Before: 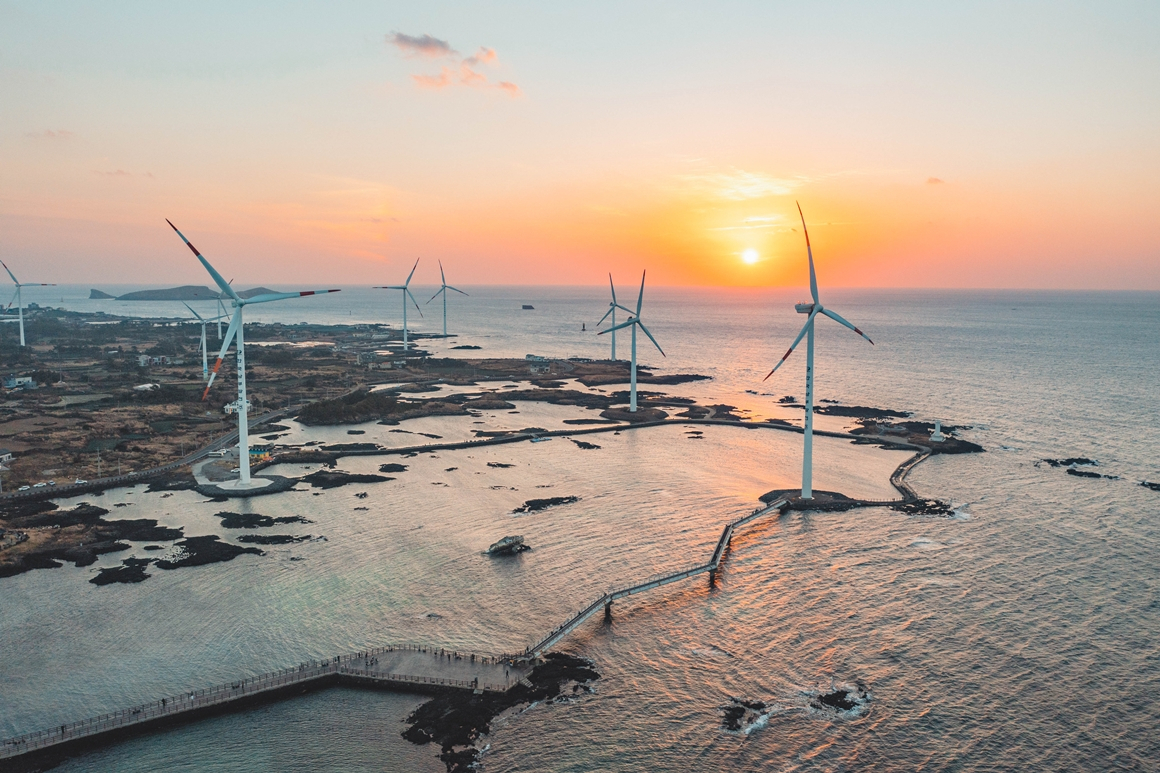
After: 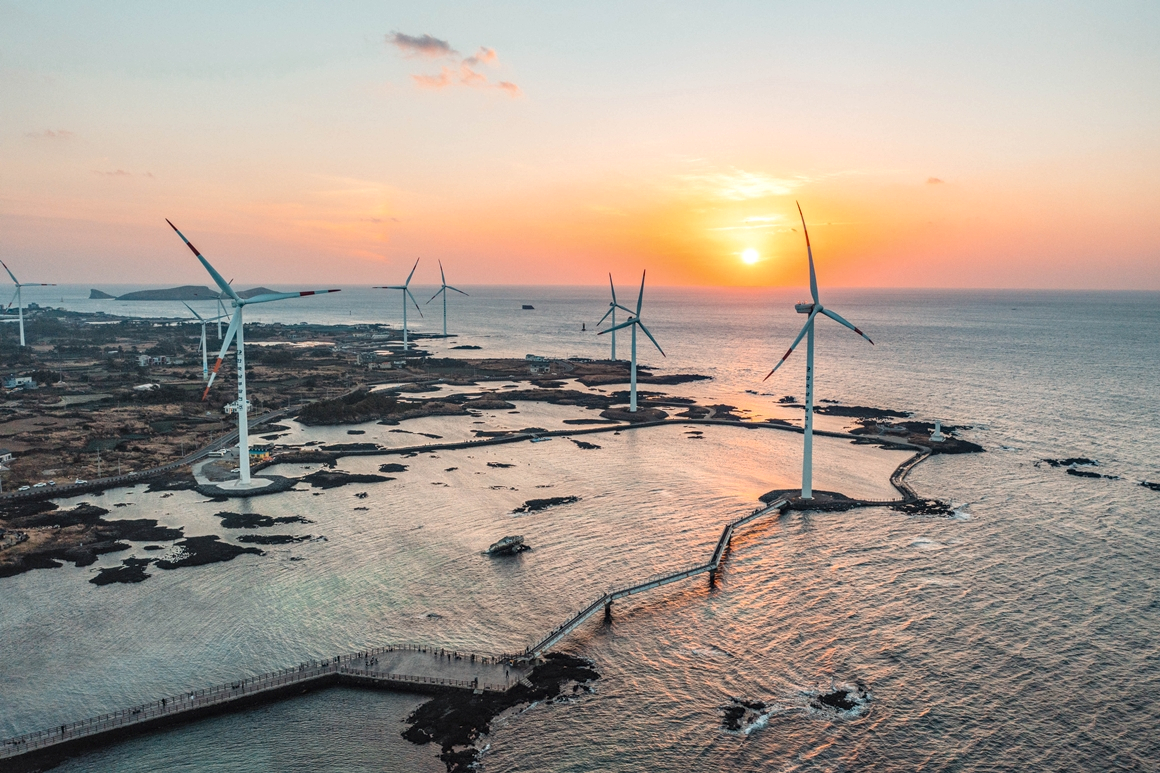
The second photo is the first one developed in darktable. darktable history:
local contrast: highlights 38%, shadows 60%, detail 138%, midtone range 0.521
